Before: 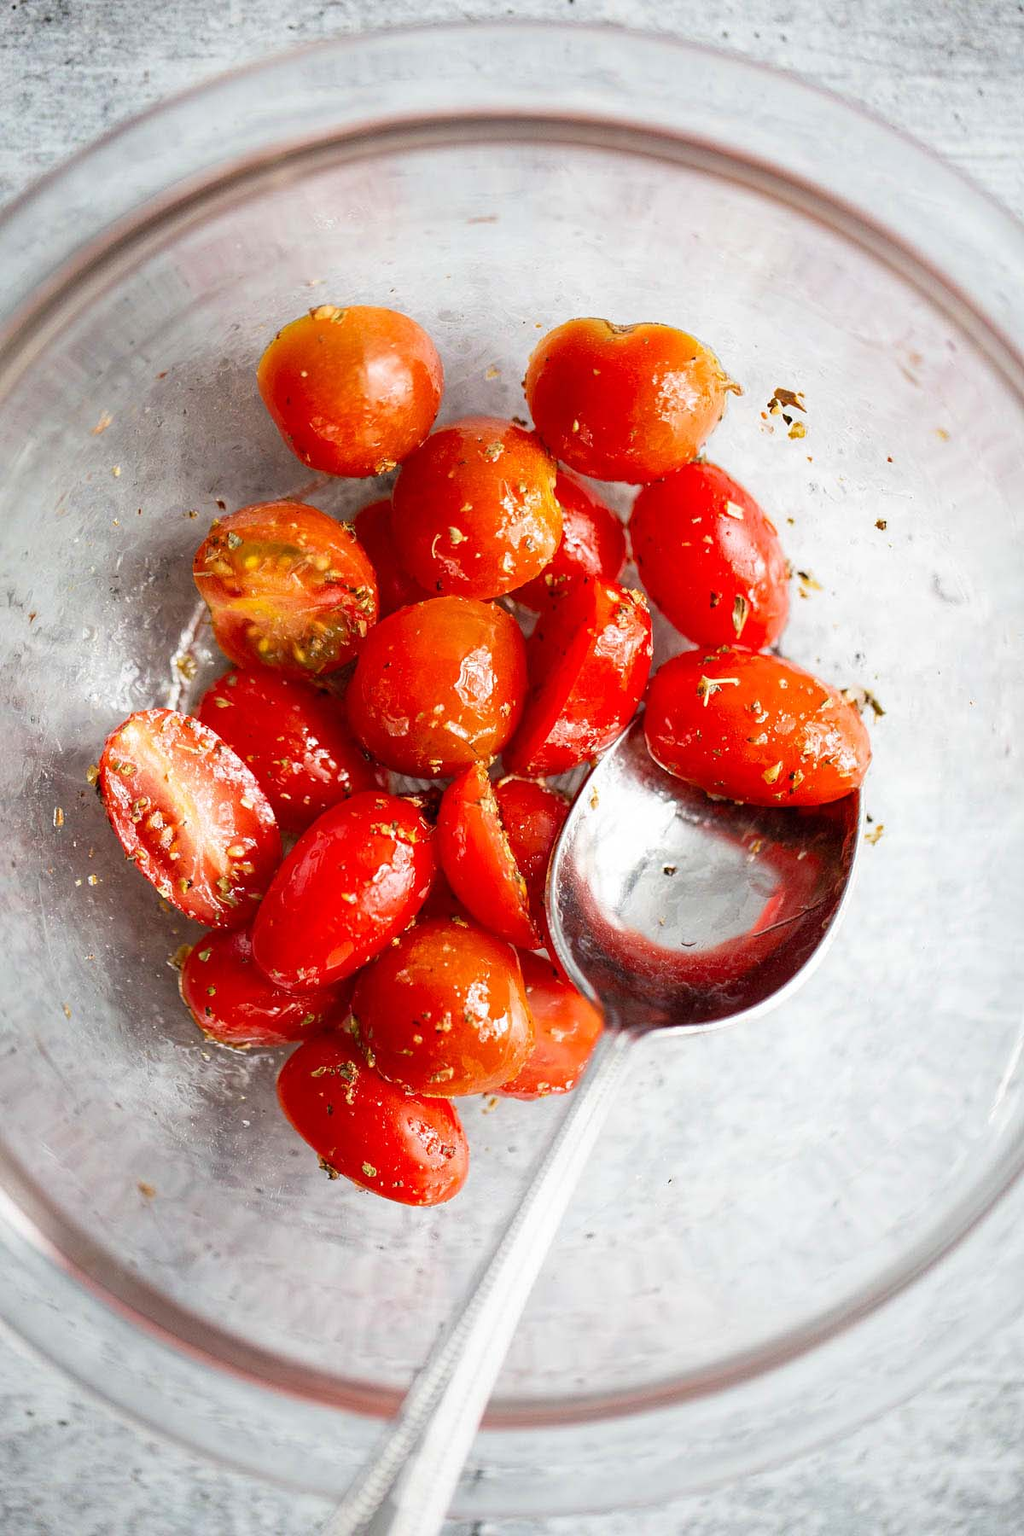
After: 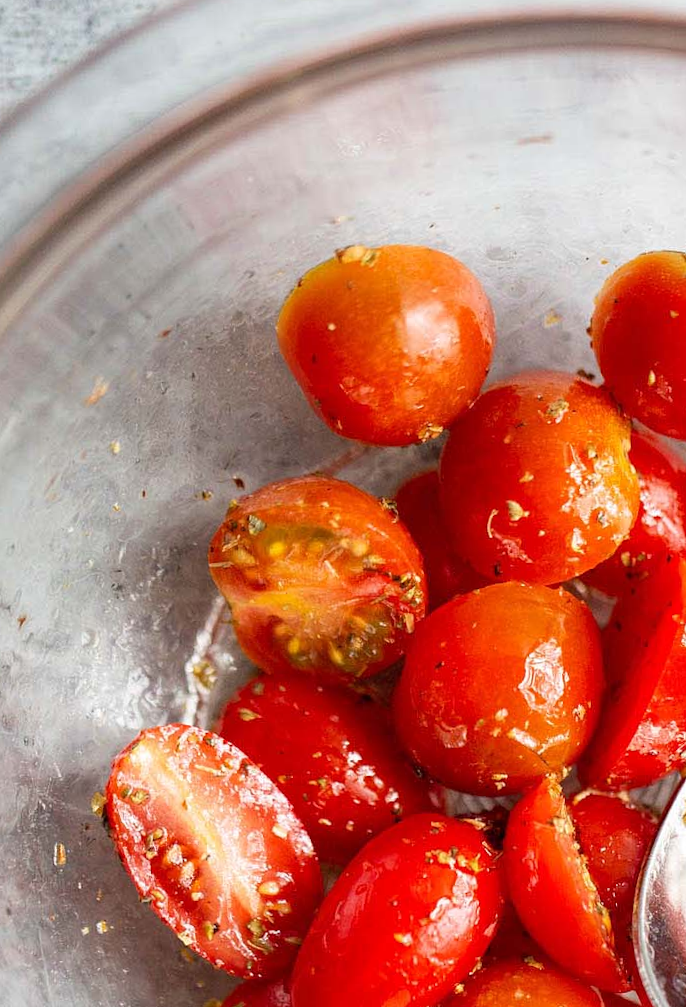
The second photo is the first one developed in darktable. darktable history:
rotate and perspective: rotation -1.75°, automatic cropping off
crop and rotate: left 3.047%, top 7.509%, right 42.236%, bottom 37.598%
